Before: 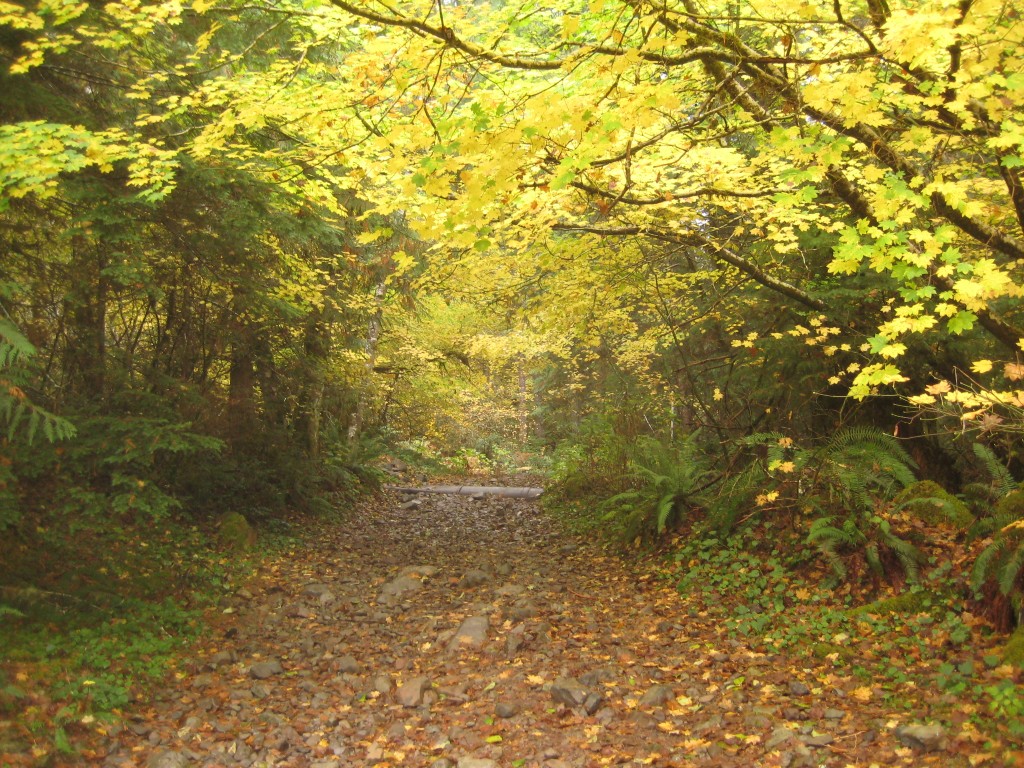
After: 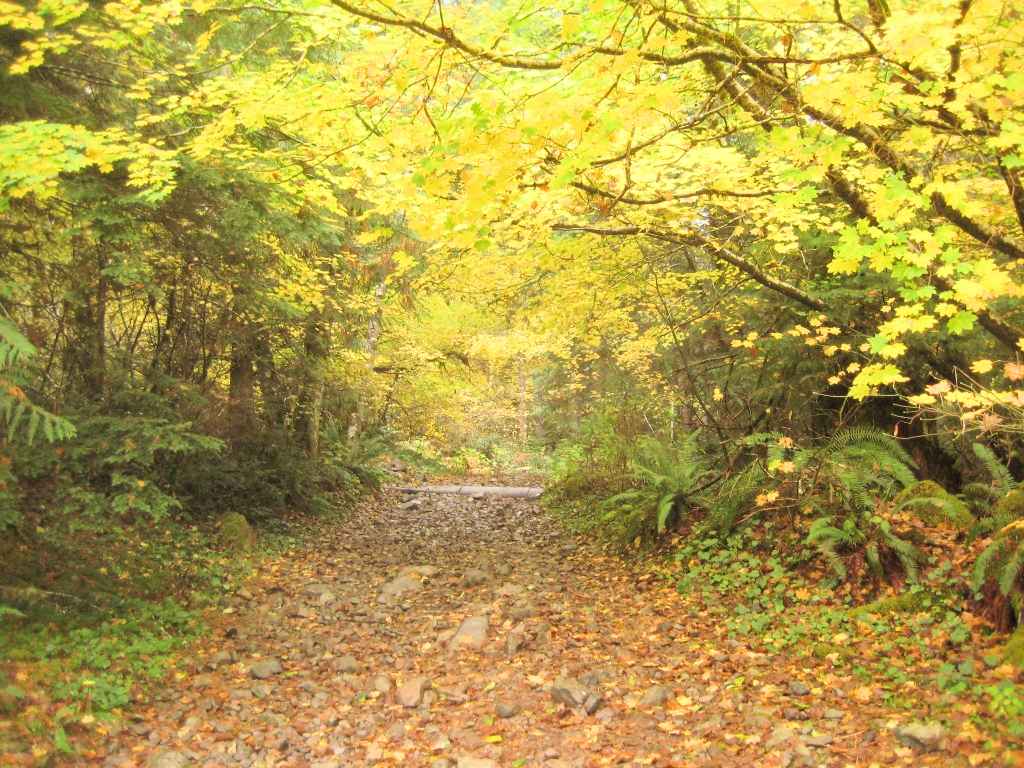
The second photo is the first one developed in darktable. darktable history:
filmic rgb: black relative exposure -7.65 EV, white relative exposure 4.56 EV, hardness 3.61, contrast 1.057, color science v6 (2022)
exposure: black level correction 0, exposure 1.104 EV, compensate highlight preservation false
local contrast: mode bilateral grid, contrast 20, coarseness 50, detail 128%, midtone range 0.2
